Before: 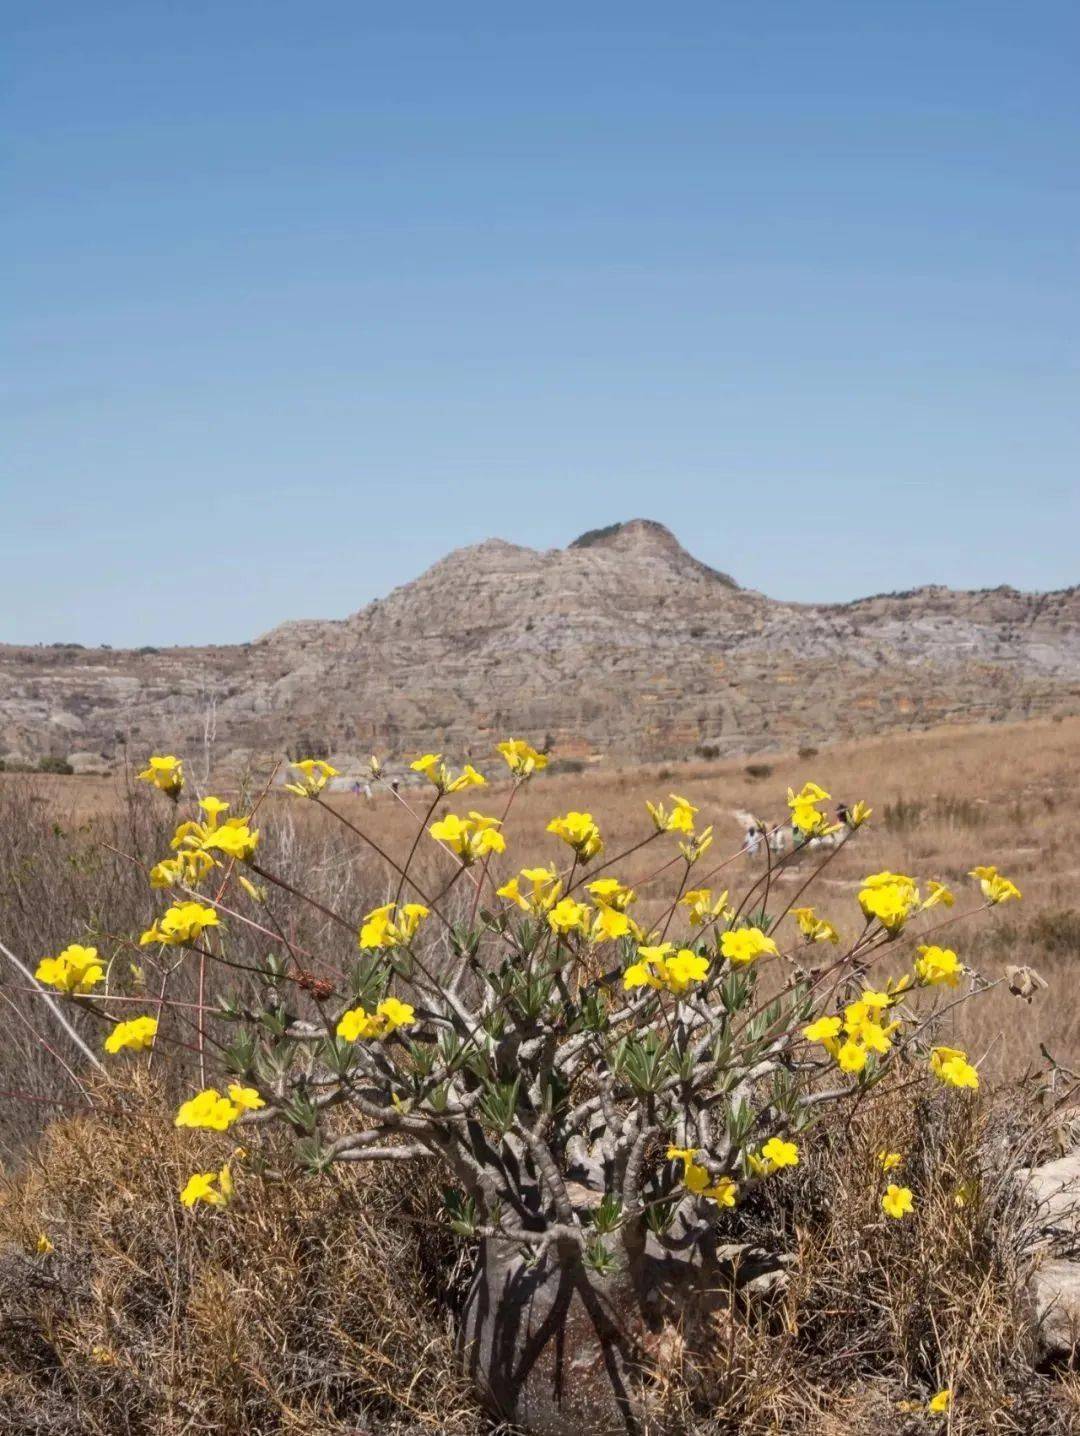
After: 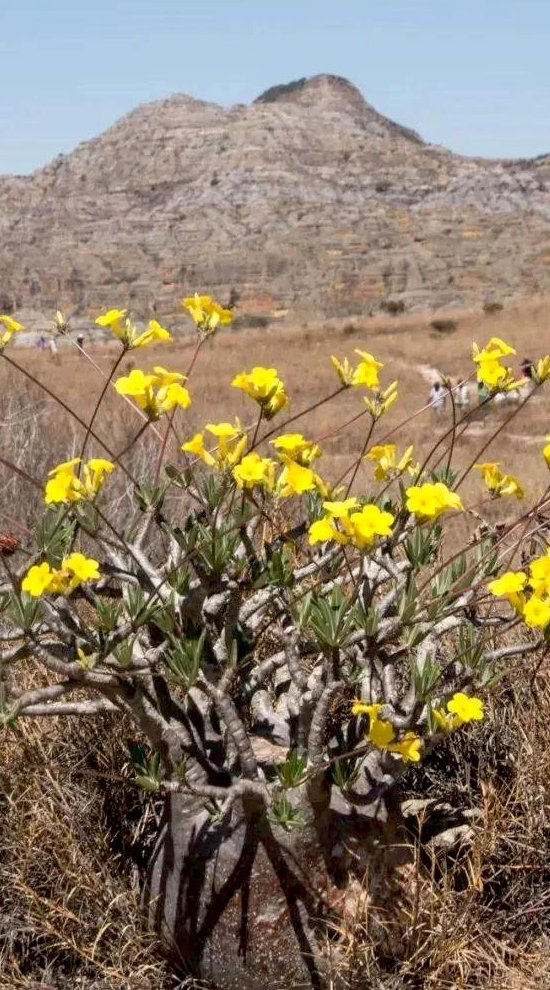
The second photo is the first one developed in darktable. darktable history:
crop and rotate: left 29.242%, top 31.011%, right 19.805%
exposure: black level correction 0.007, exposure 0.156 EV, compensate exposure bias true, compensate highlight preservation false
